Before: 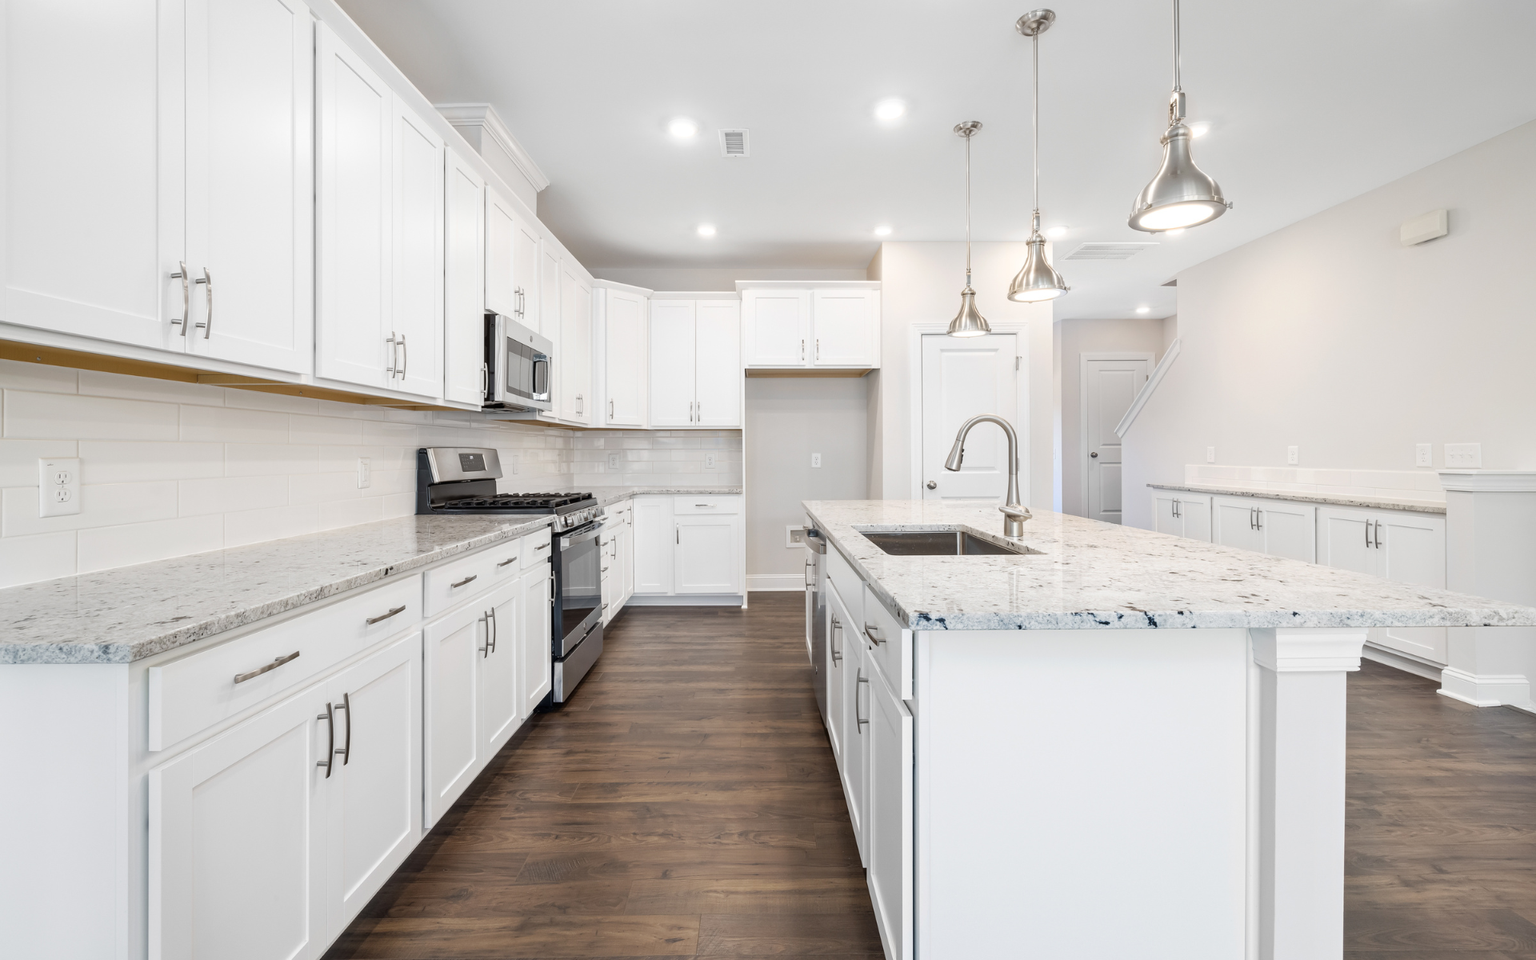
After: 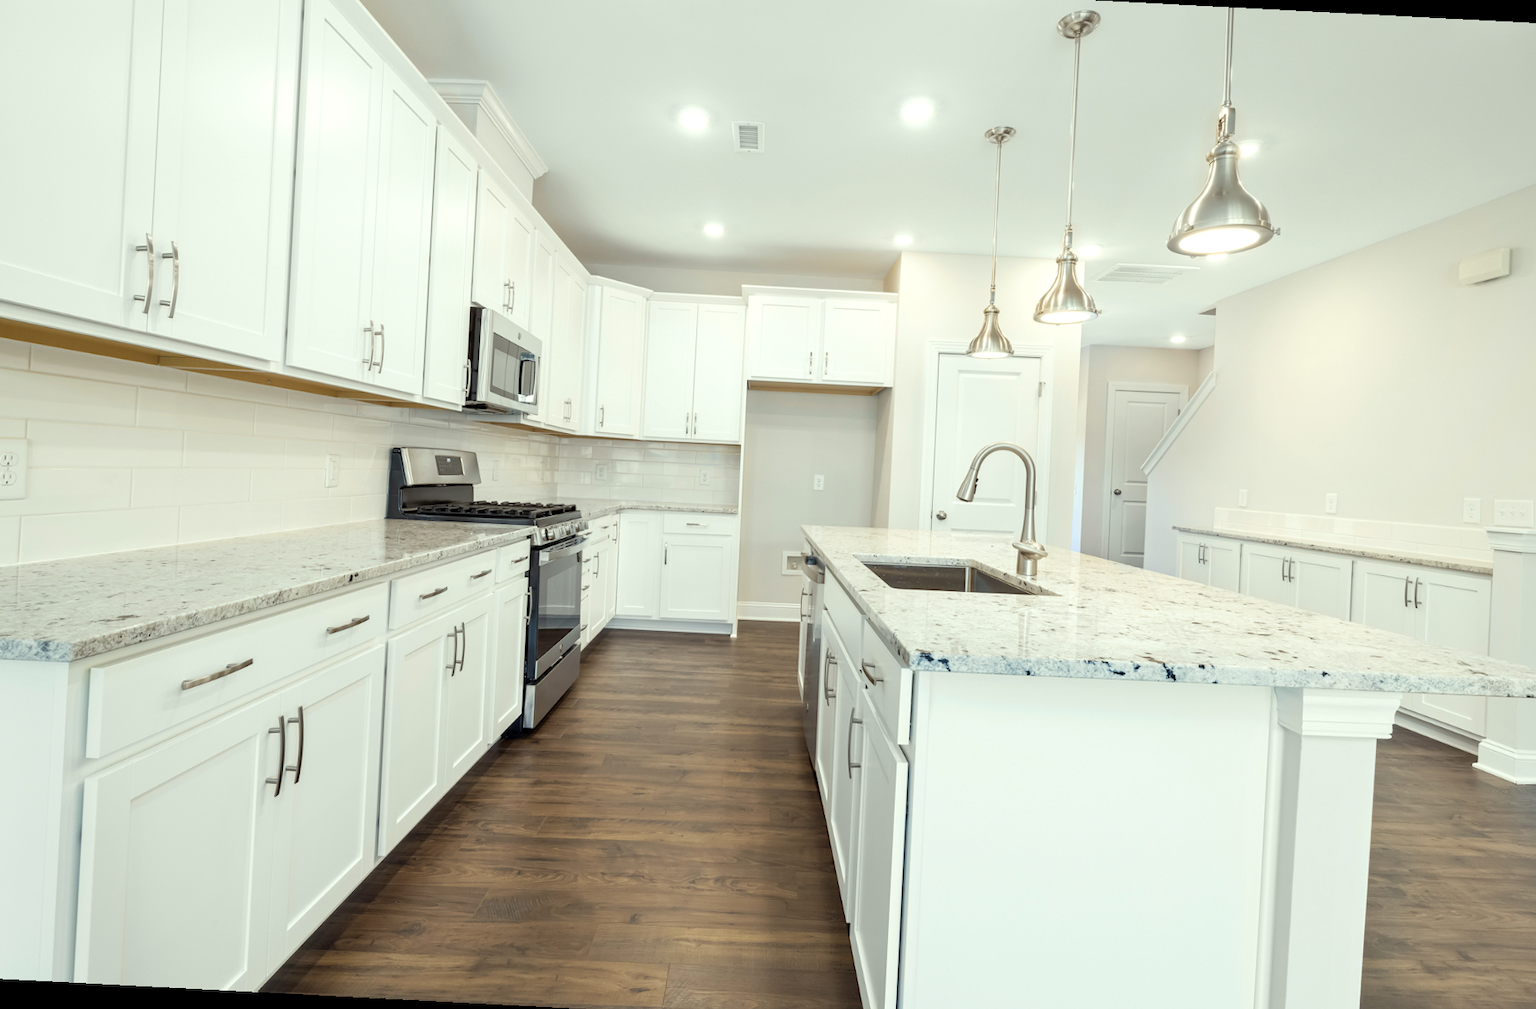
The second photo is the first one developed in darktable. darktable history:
velvia: on, module defaults
exposure: black level correction 0.001, exposure 0.144 EV, compensate highlight preservation false
color correction: highlights a* -4.85, highlights b* 5.05, saturation 0.939
crop and rotate: angle -2.96°, left 5.076%, top 5.16%, right 4.716%, bottom 4.354%
